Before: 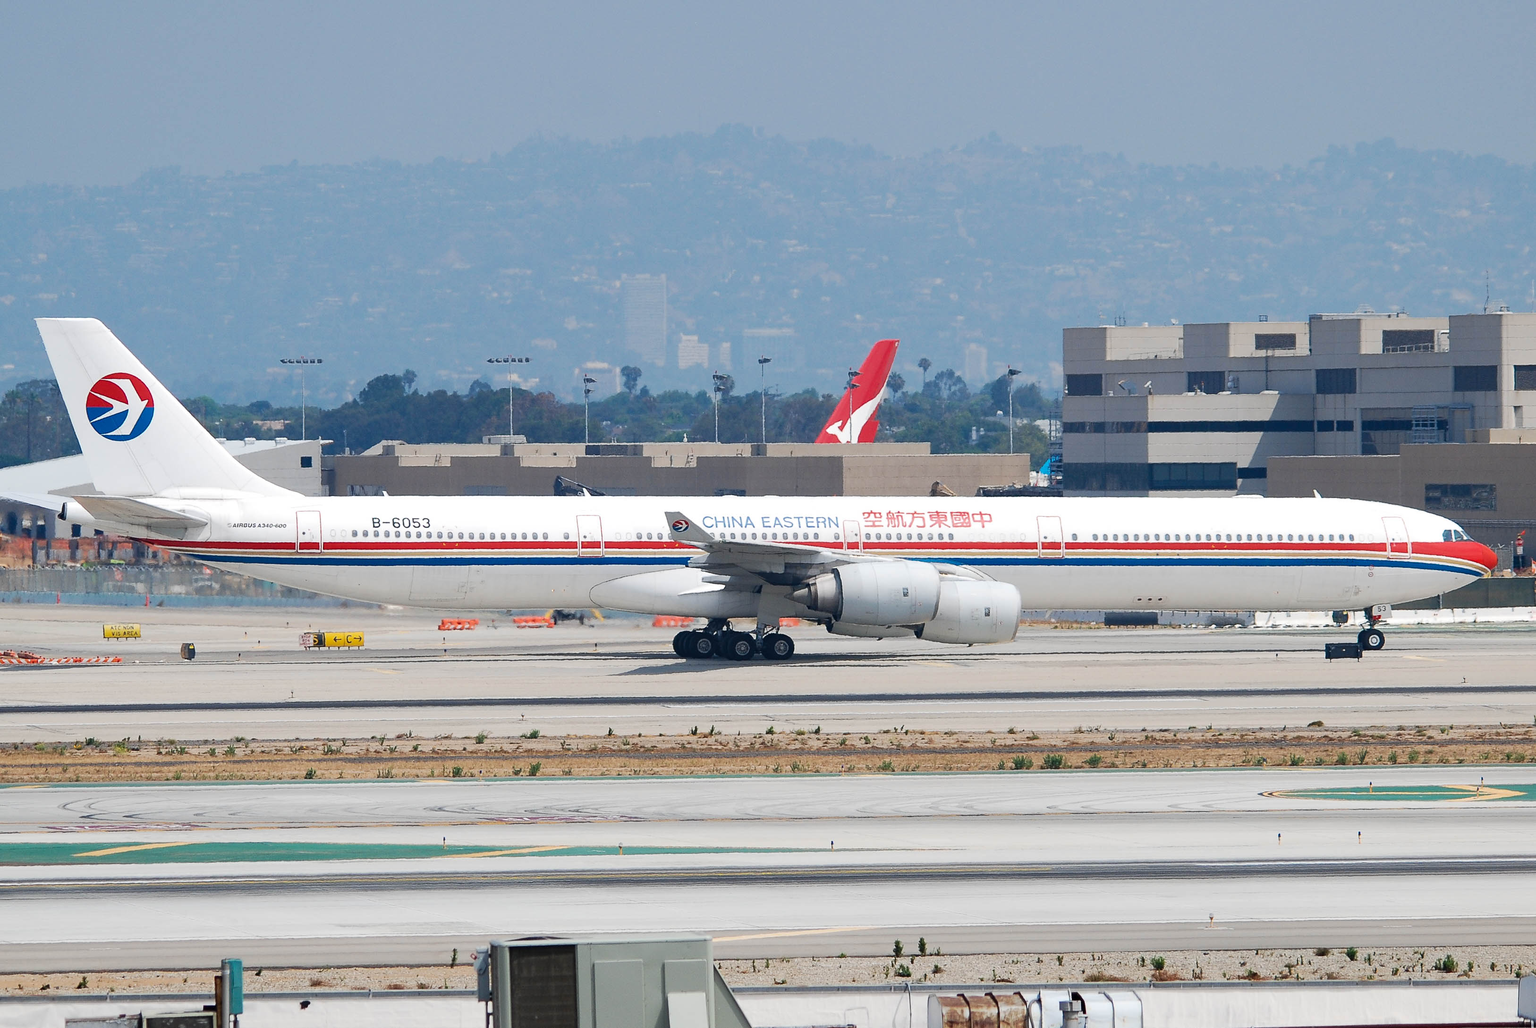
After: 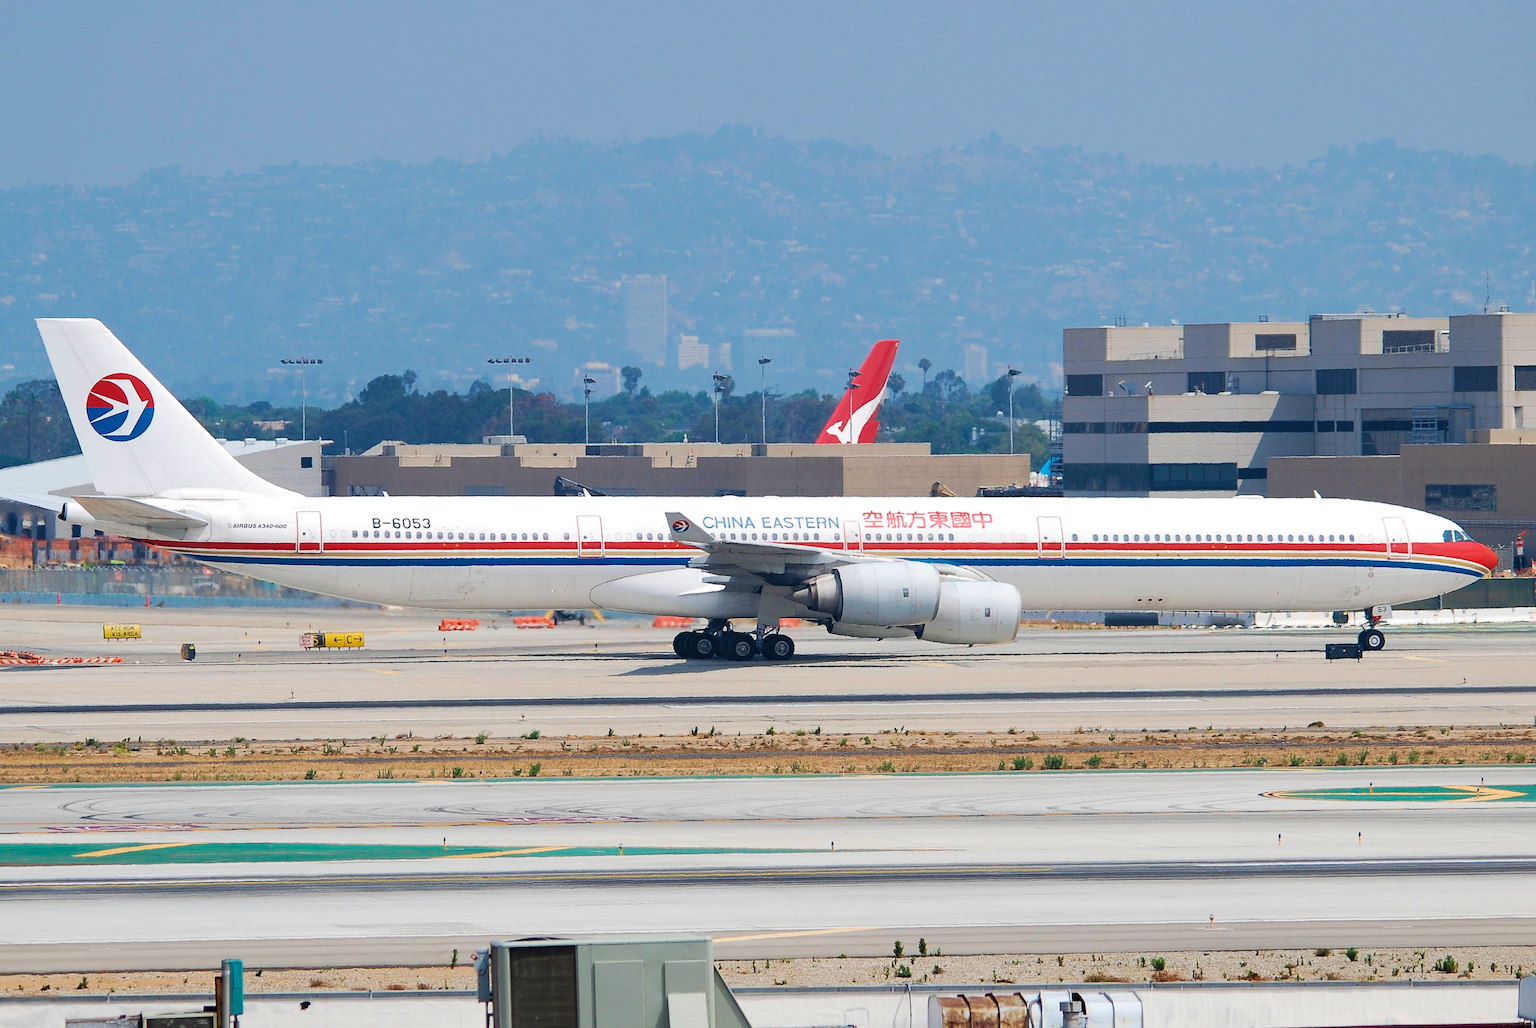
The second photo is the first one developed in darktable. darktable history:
velvia: strength 44.7%
